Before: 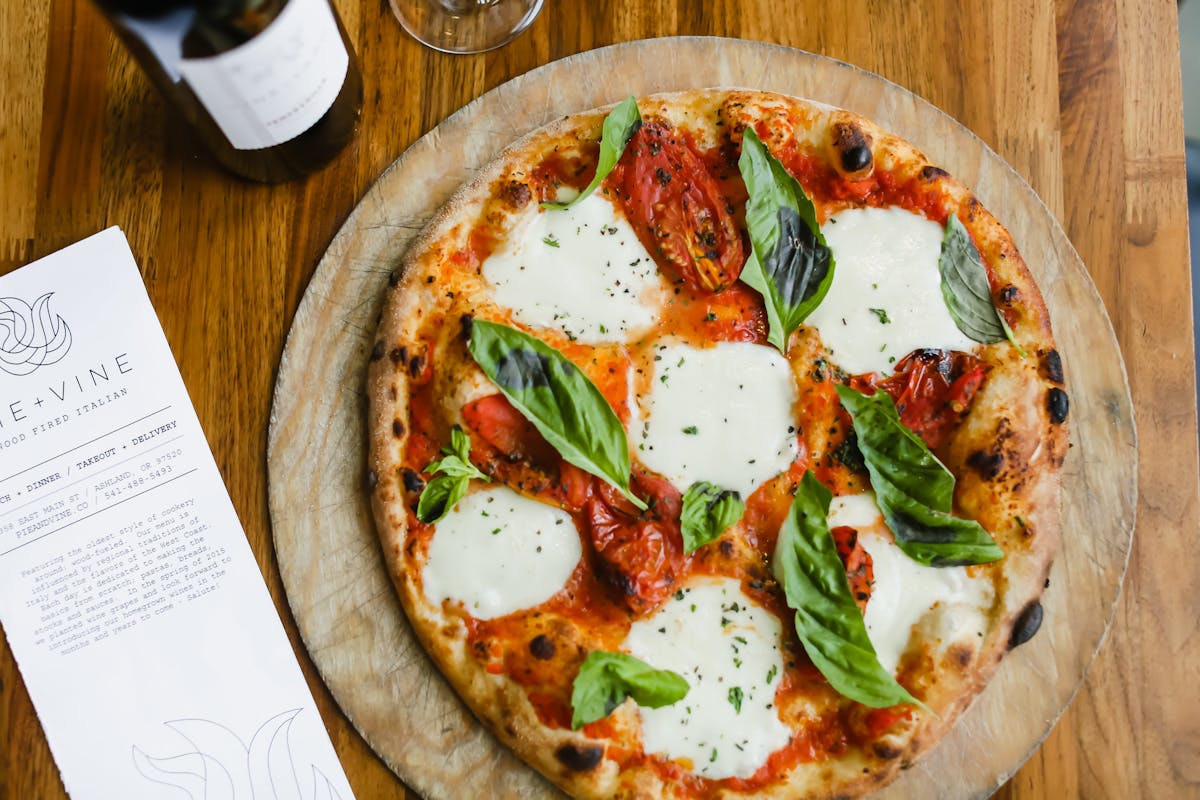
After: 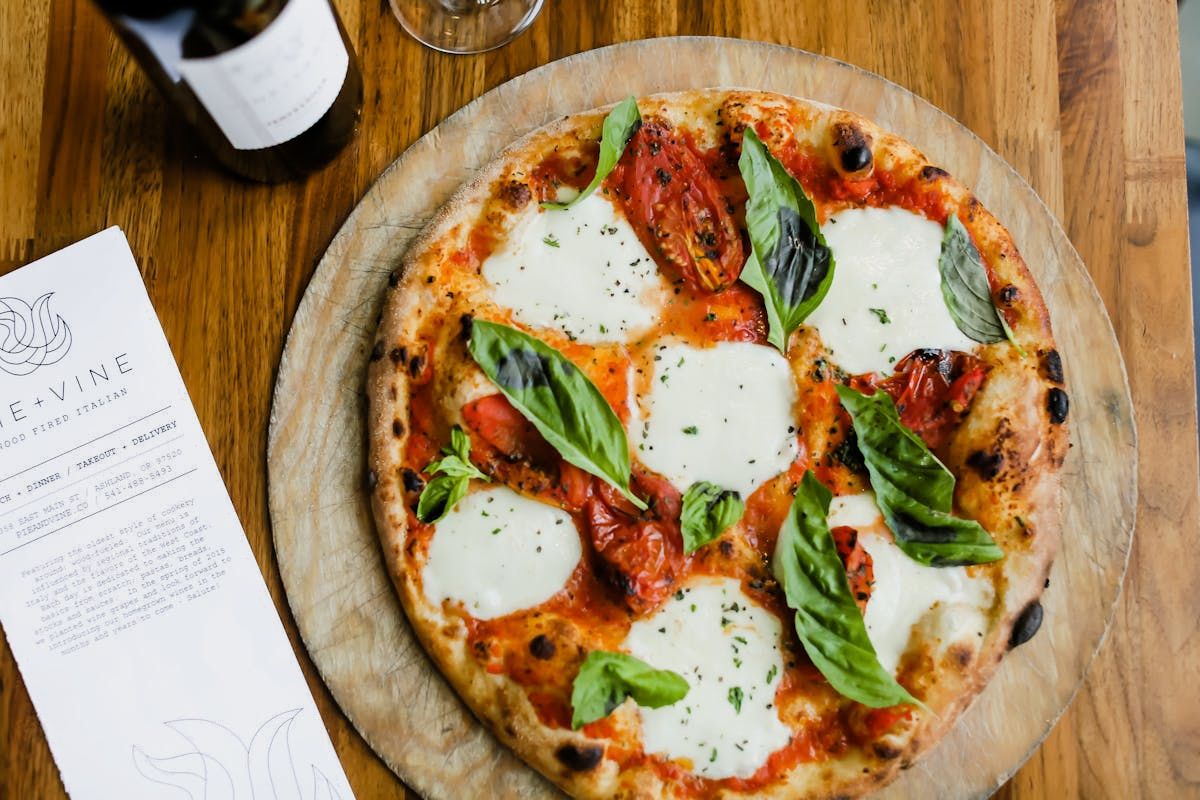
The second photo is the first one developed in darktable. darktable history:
filmic rgb: middle gray luminance 18.29%, black relative exposure -11.47 EV, white relative exposure 2.57 EV, target black luminance 0%, hardness 8.39, latitude 98.88%, contrast 1.082, shadows ↔ highlights balance 0.352%
